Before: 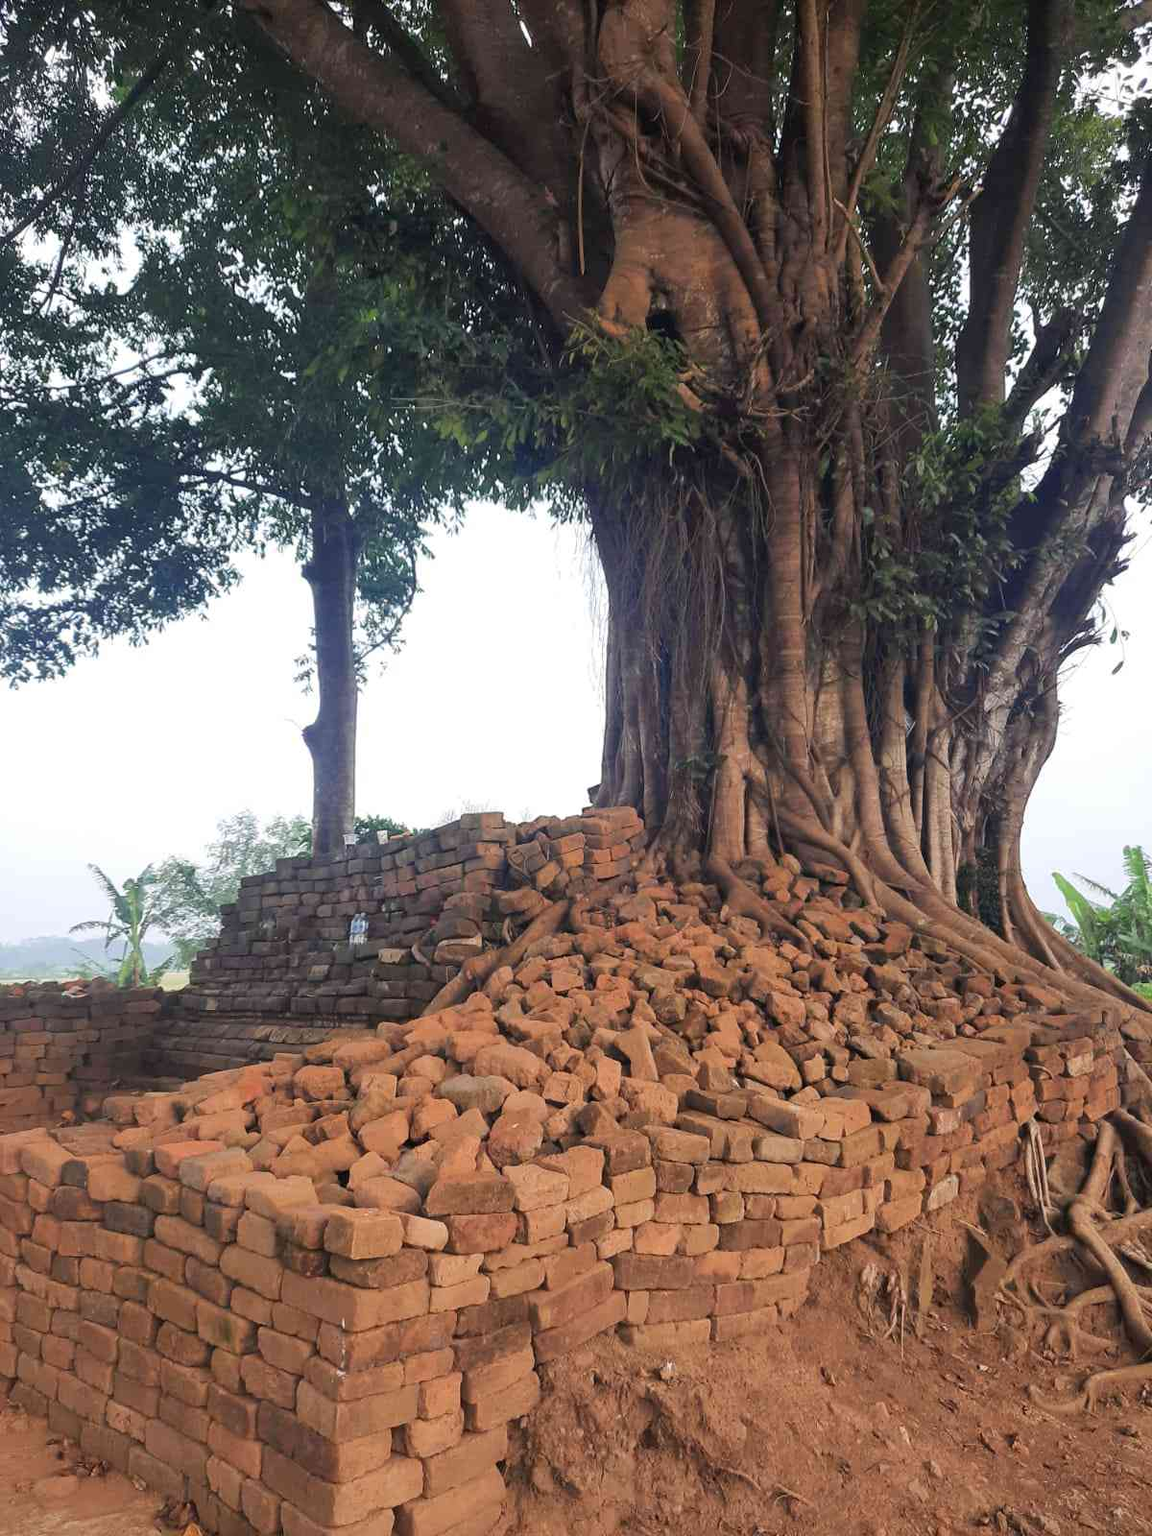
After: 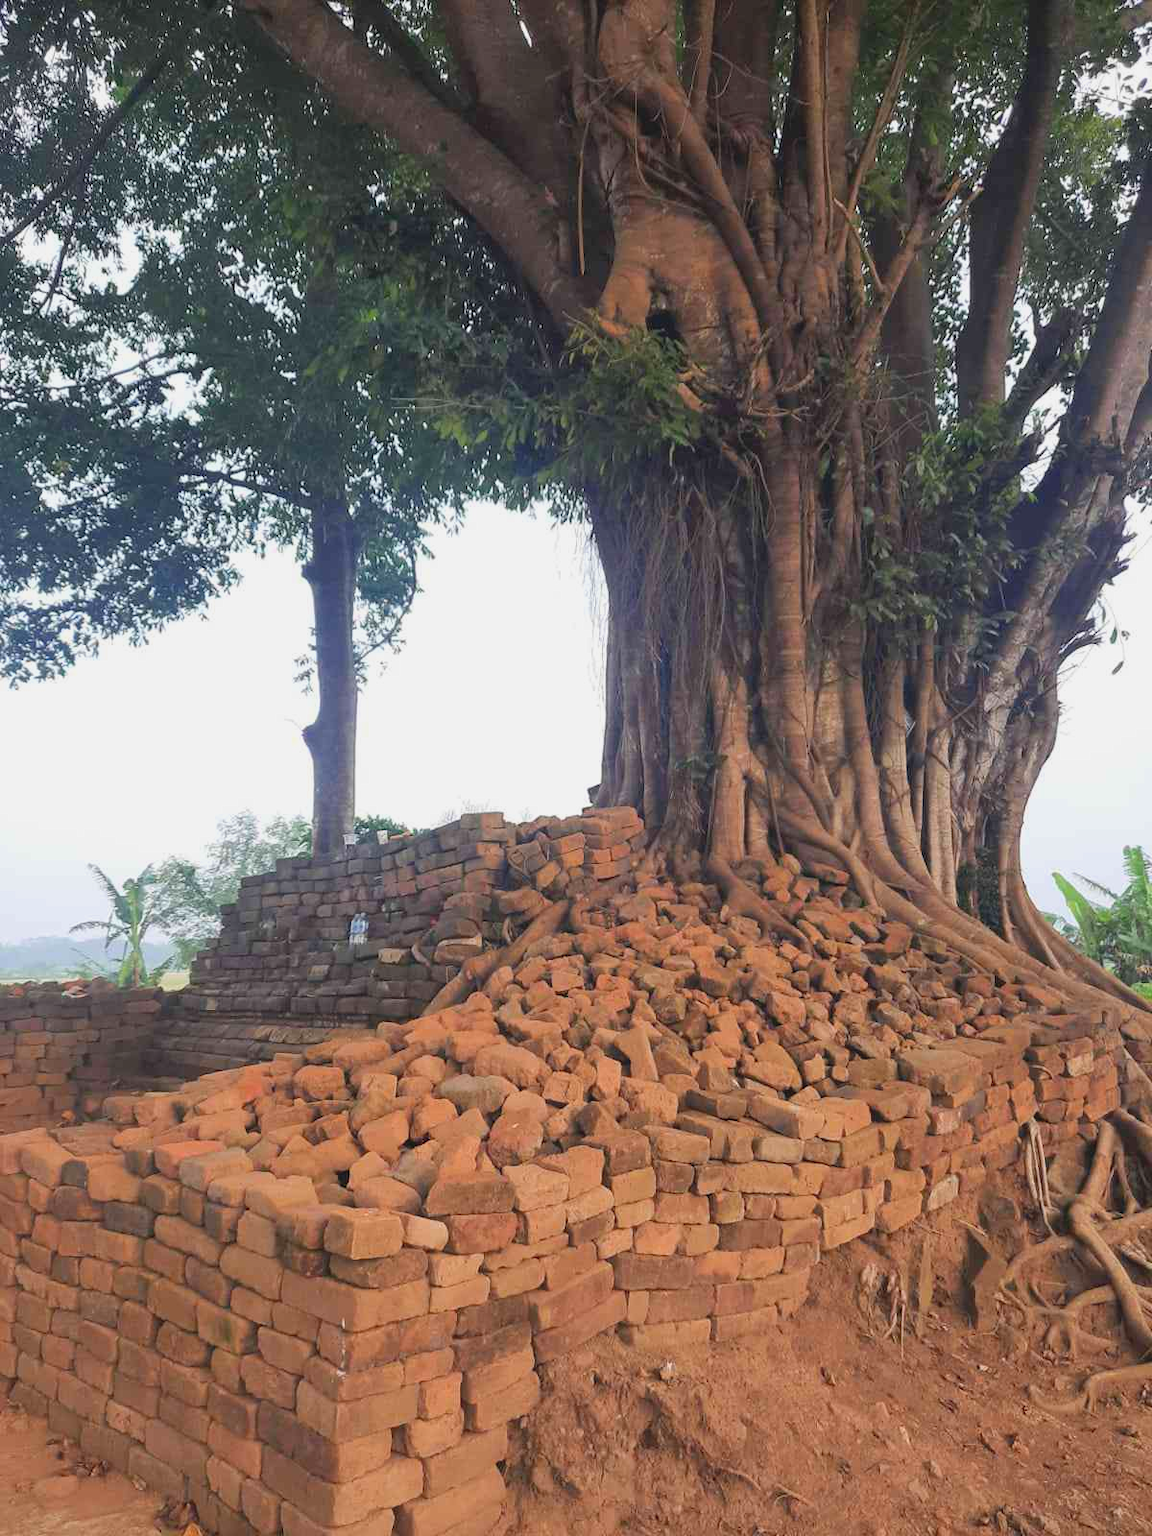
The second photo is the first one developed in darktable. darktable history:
contrast brightness saturation: contrast -0.102, brightness 0.043, saturation 0.079
